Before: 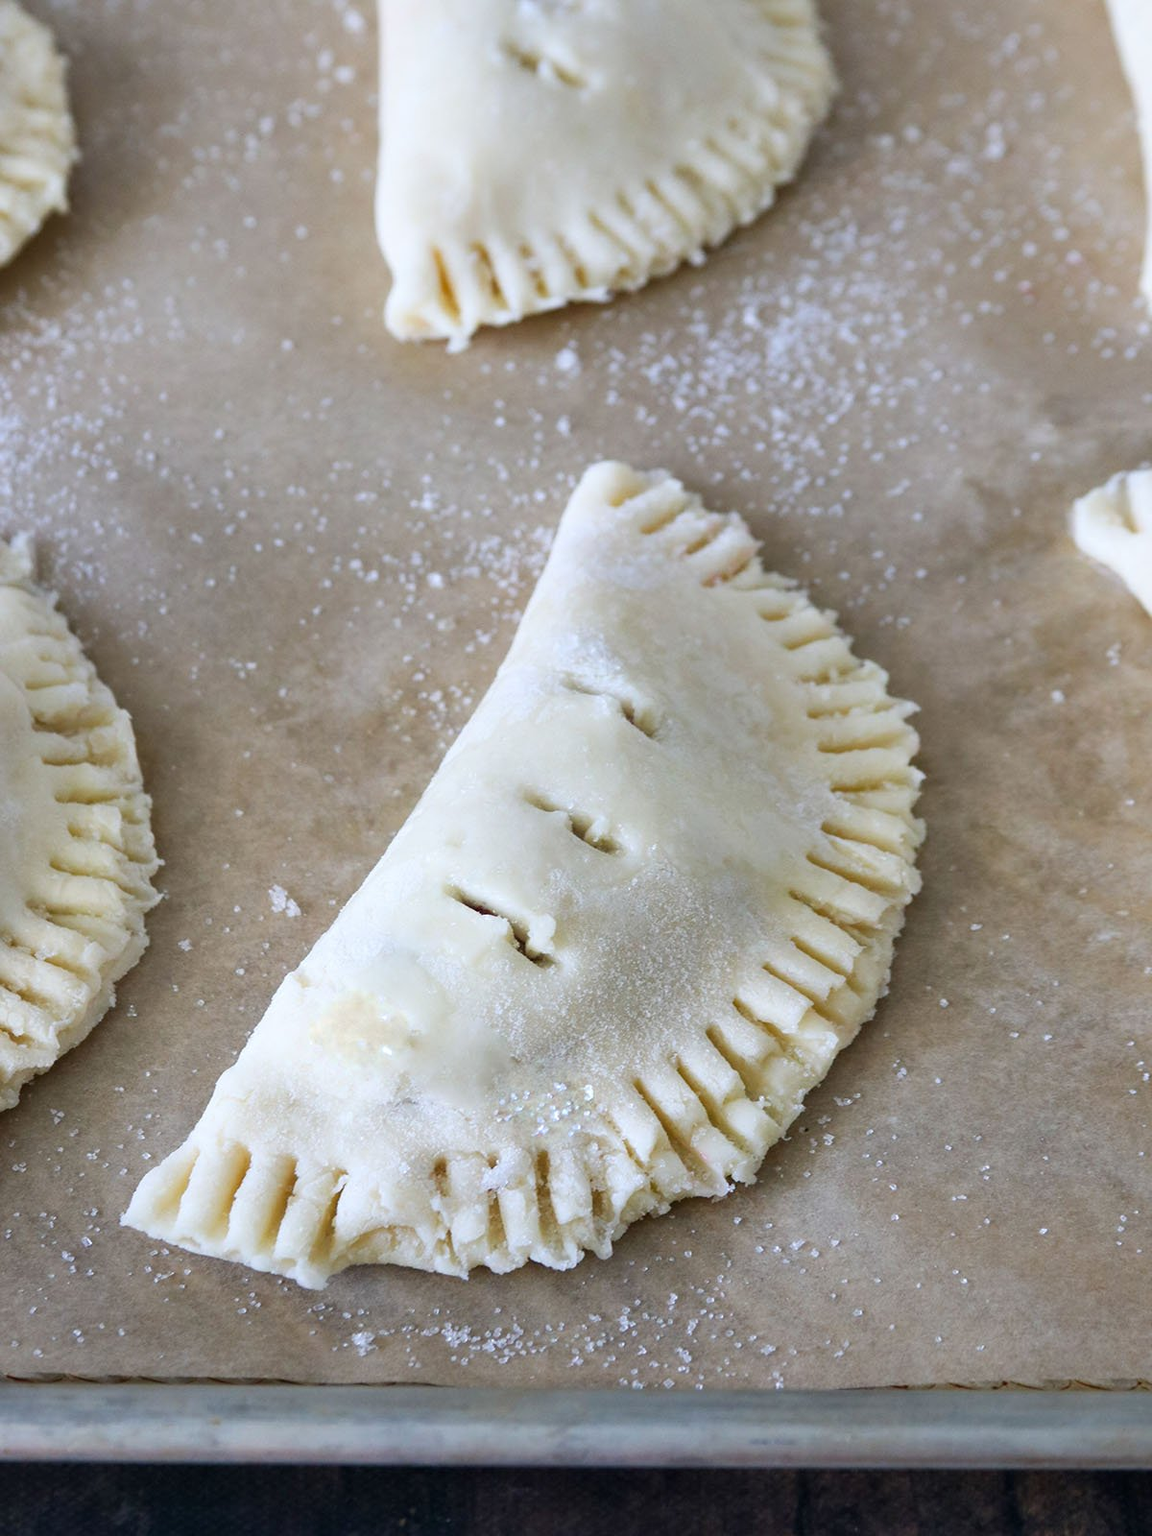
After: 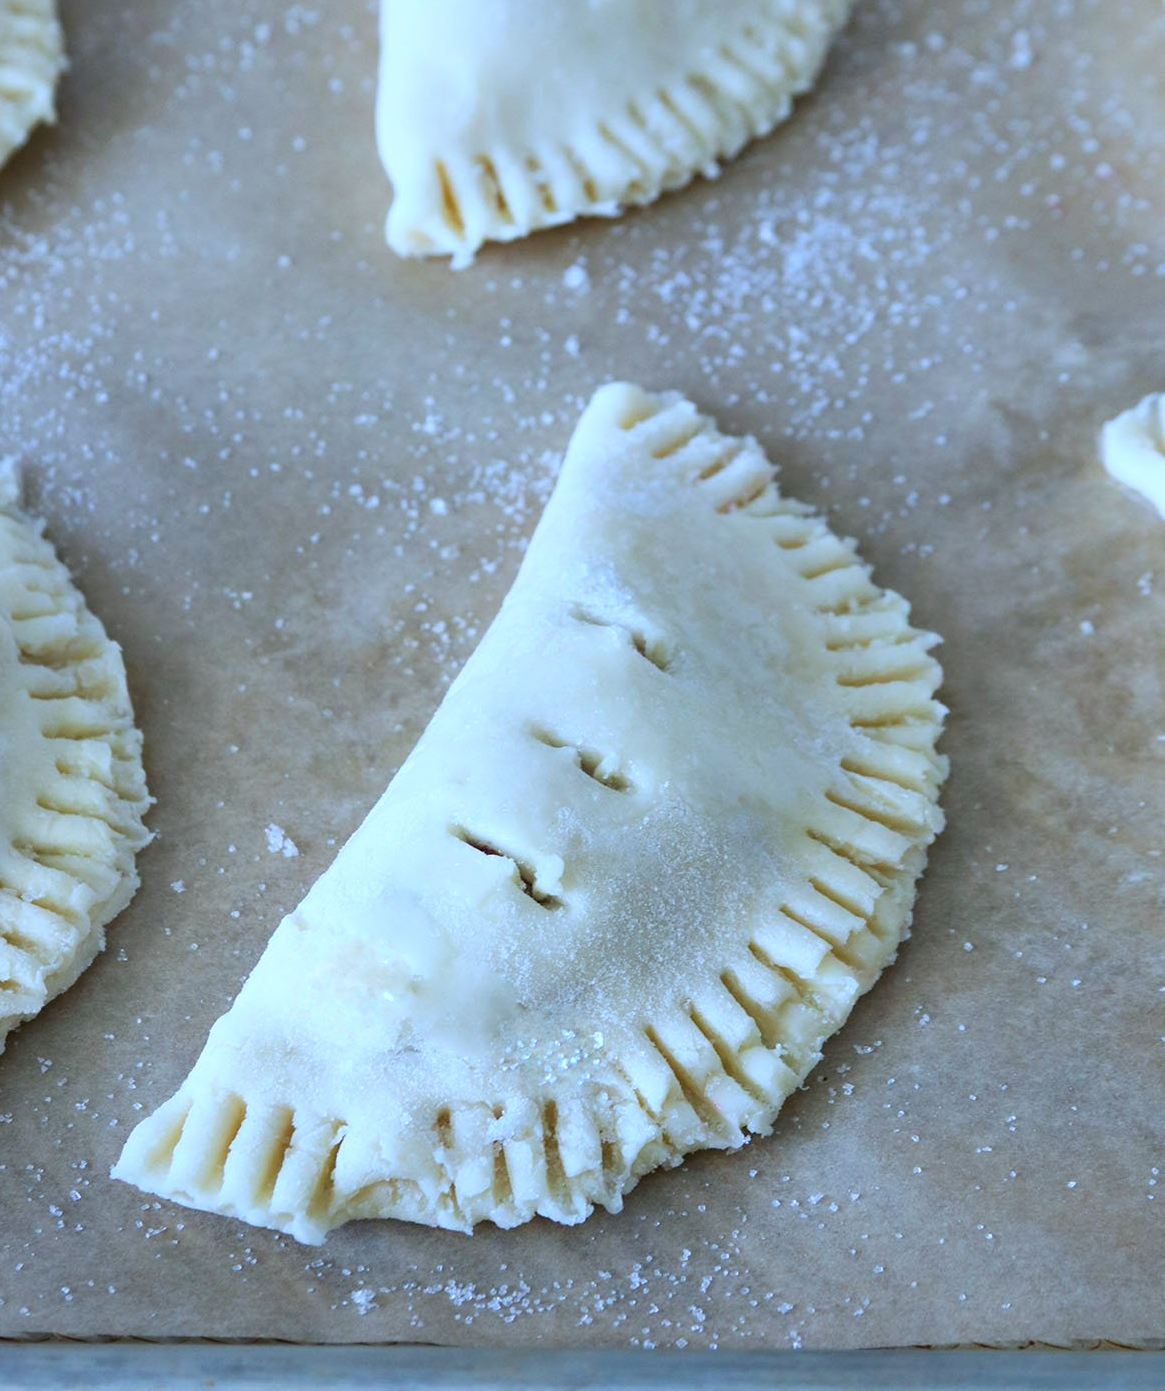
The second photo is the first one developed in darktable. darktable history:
crop: left 1.258%, top 6.133%, right 1.653%, bottom 6.883%
color calibration: x 0.383, y 0.371, temperature 3881.56 K
